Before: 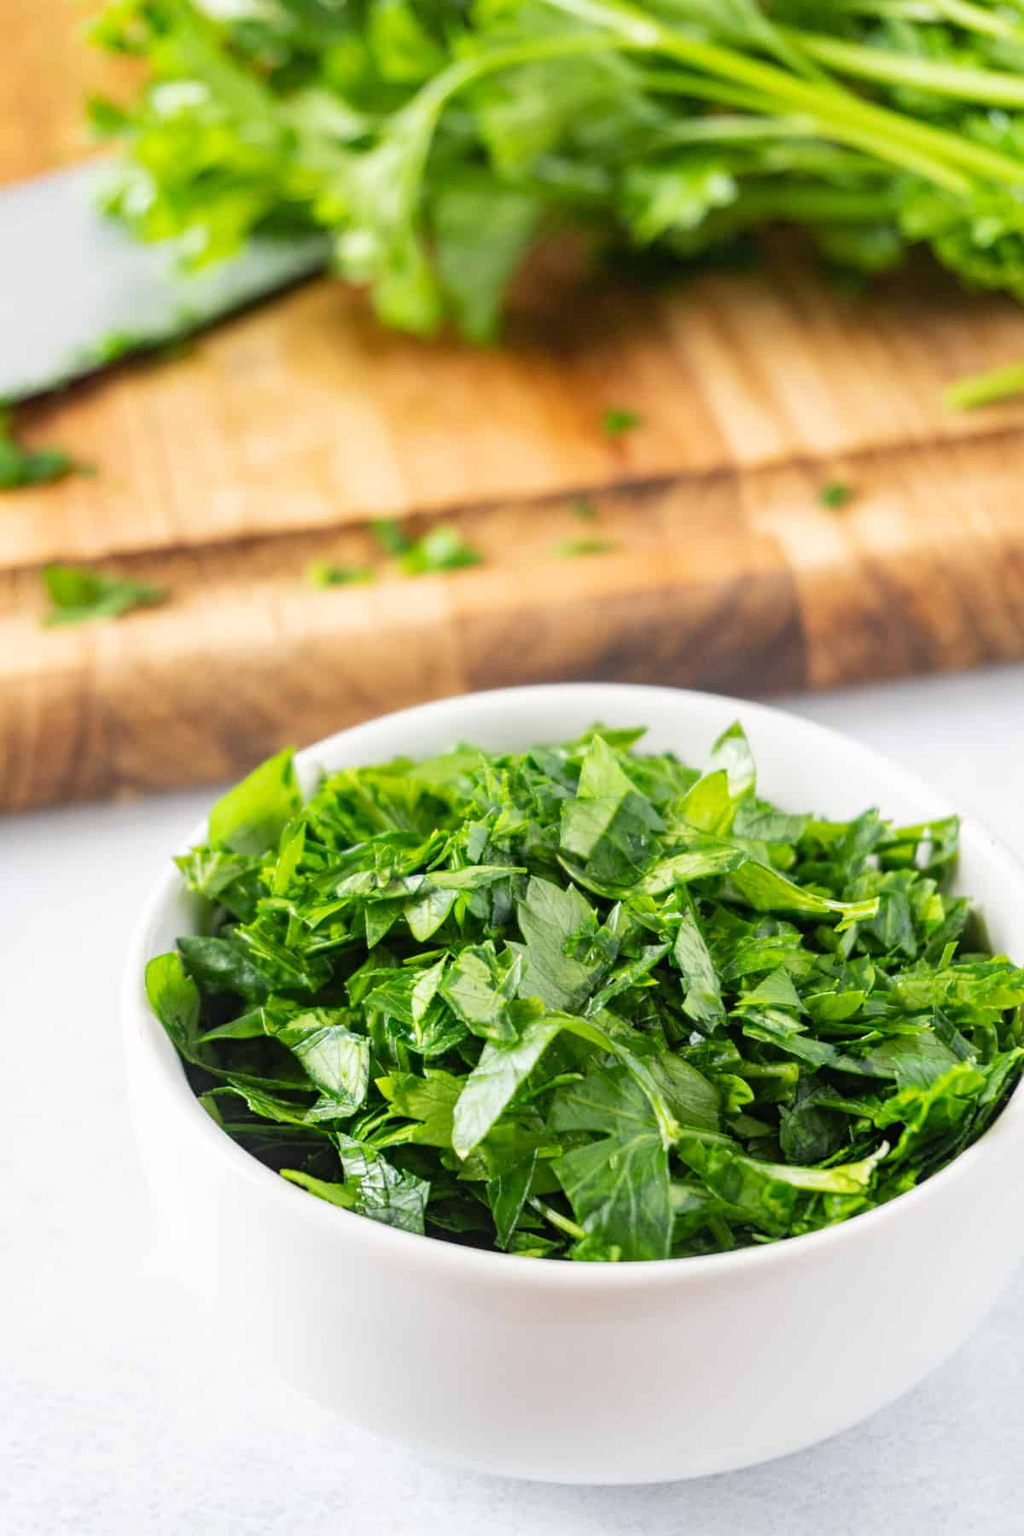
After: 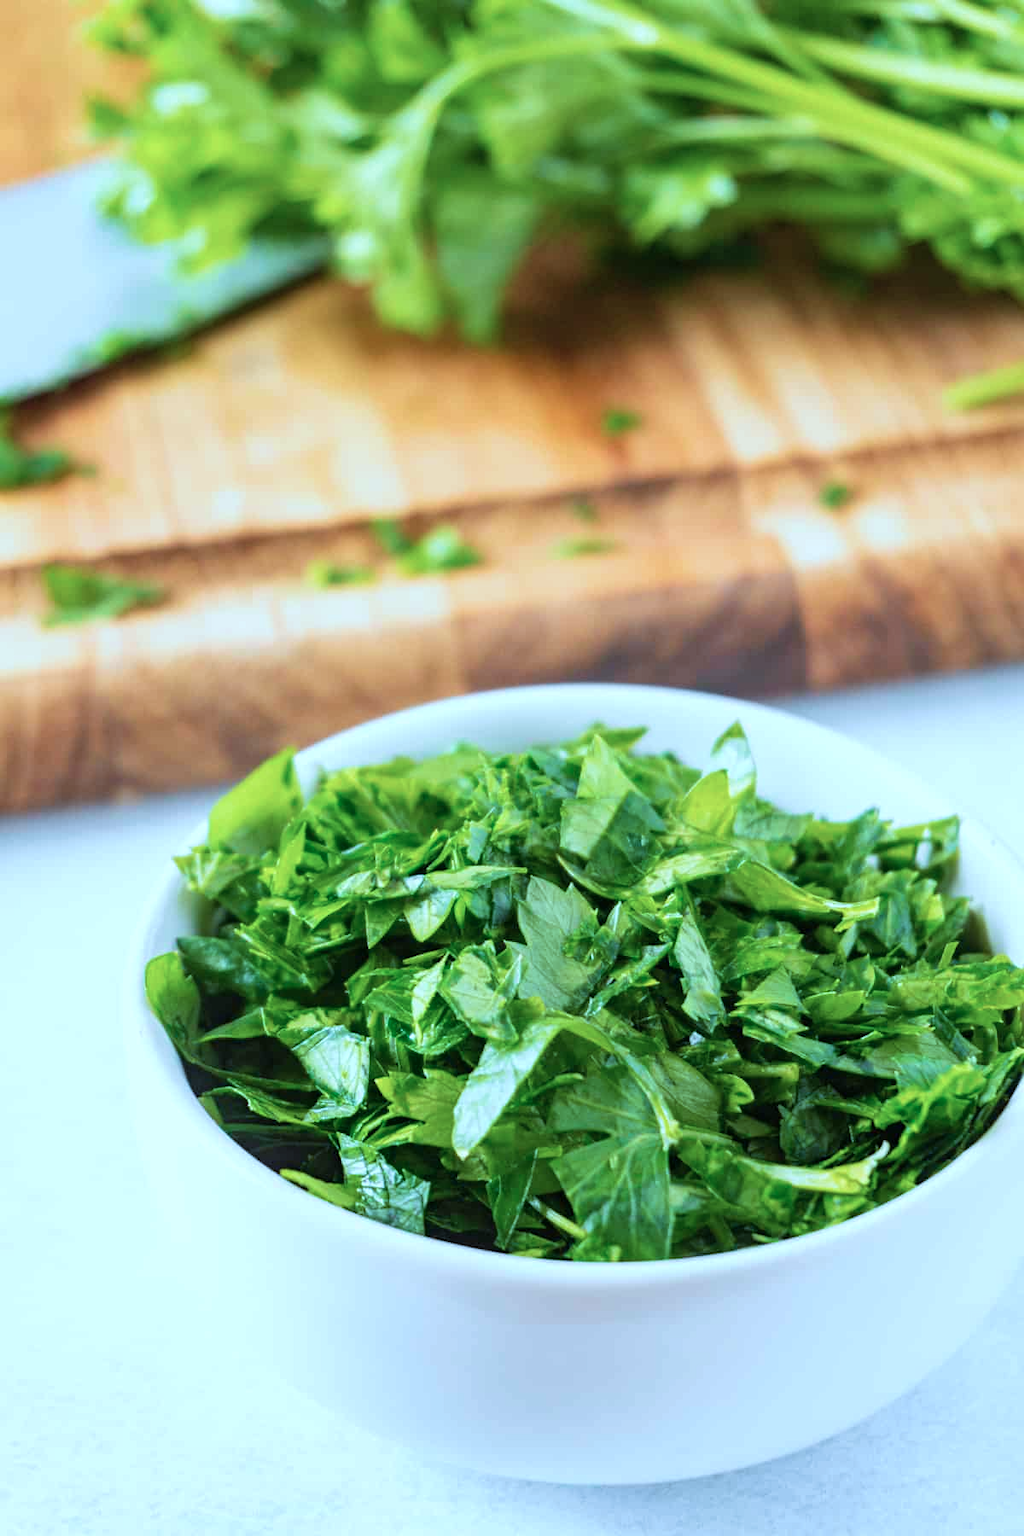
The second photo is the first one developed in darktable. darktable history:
color correction: highlights a* -9.36, highlights b* -22.91
velvia: on, module defaults
